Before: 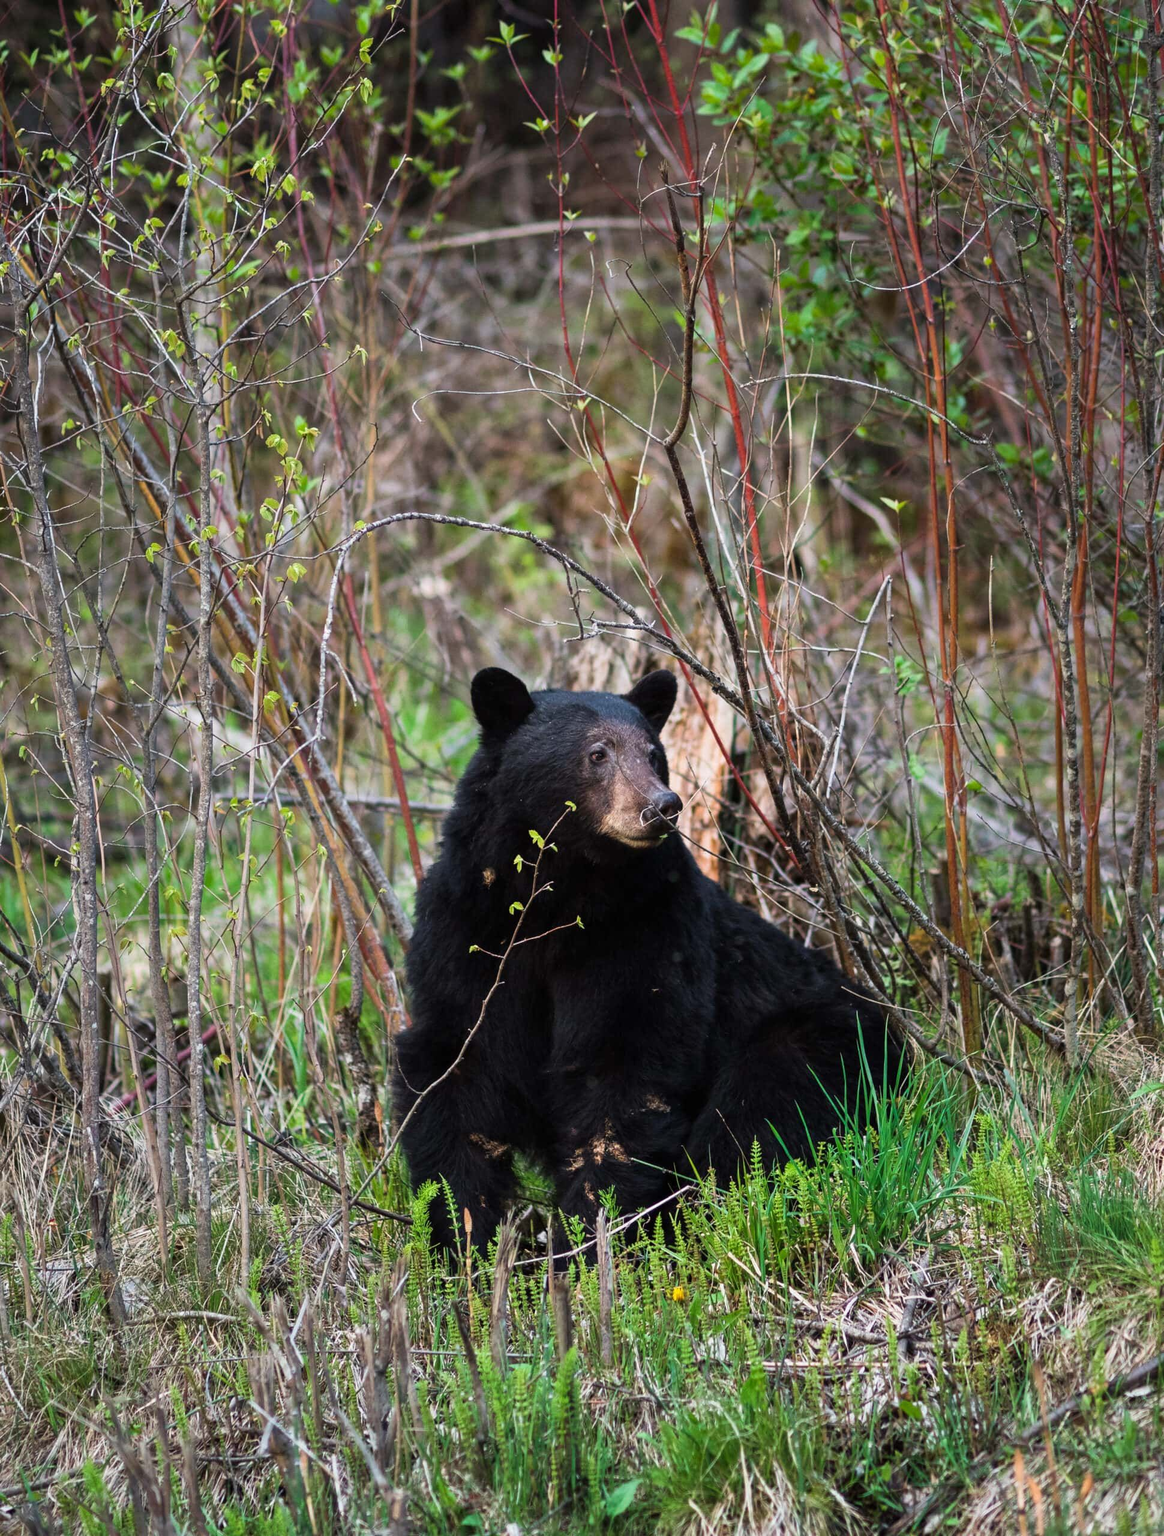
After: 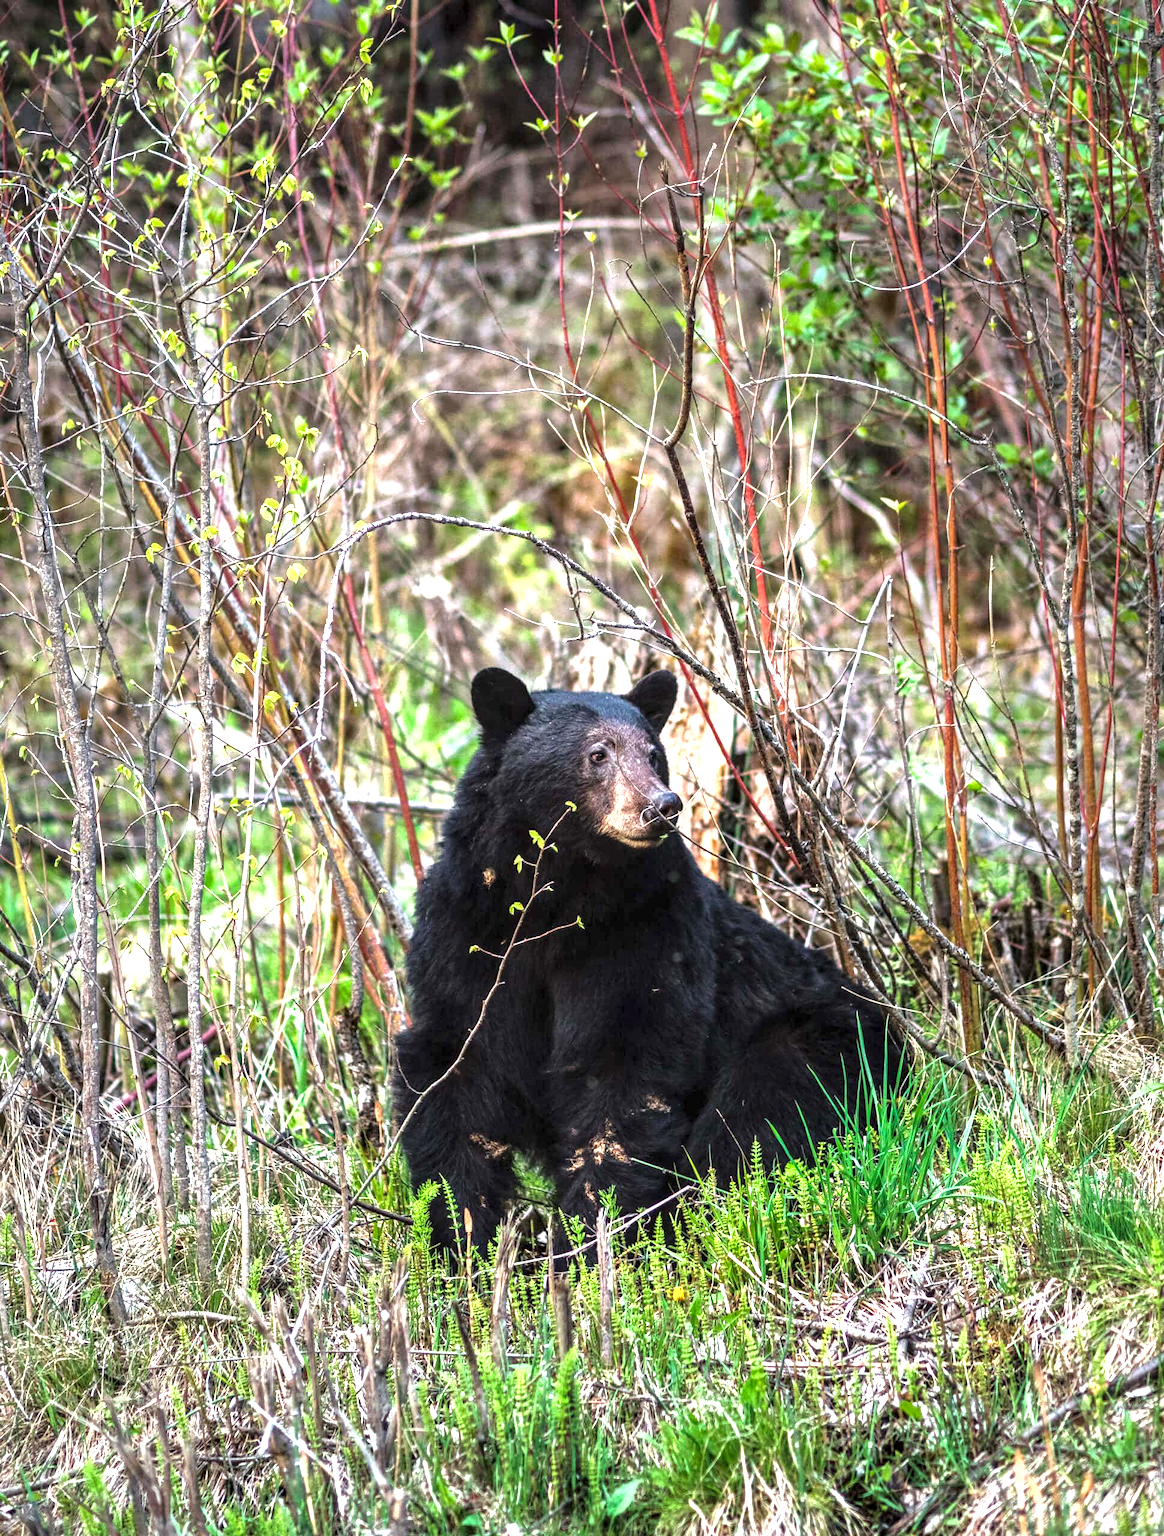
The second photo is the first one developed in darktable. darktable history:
local contrast: highlights 22%, detail 150%
exposure: black level correction -0.002, exposure 1.334 EV, compensate exposure bias true, compensate highlight preservation false
shadows and highlights: shadows -19.96, white point adjustment -2.16, highlights -34.77
